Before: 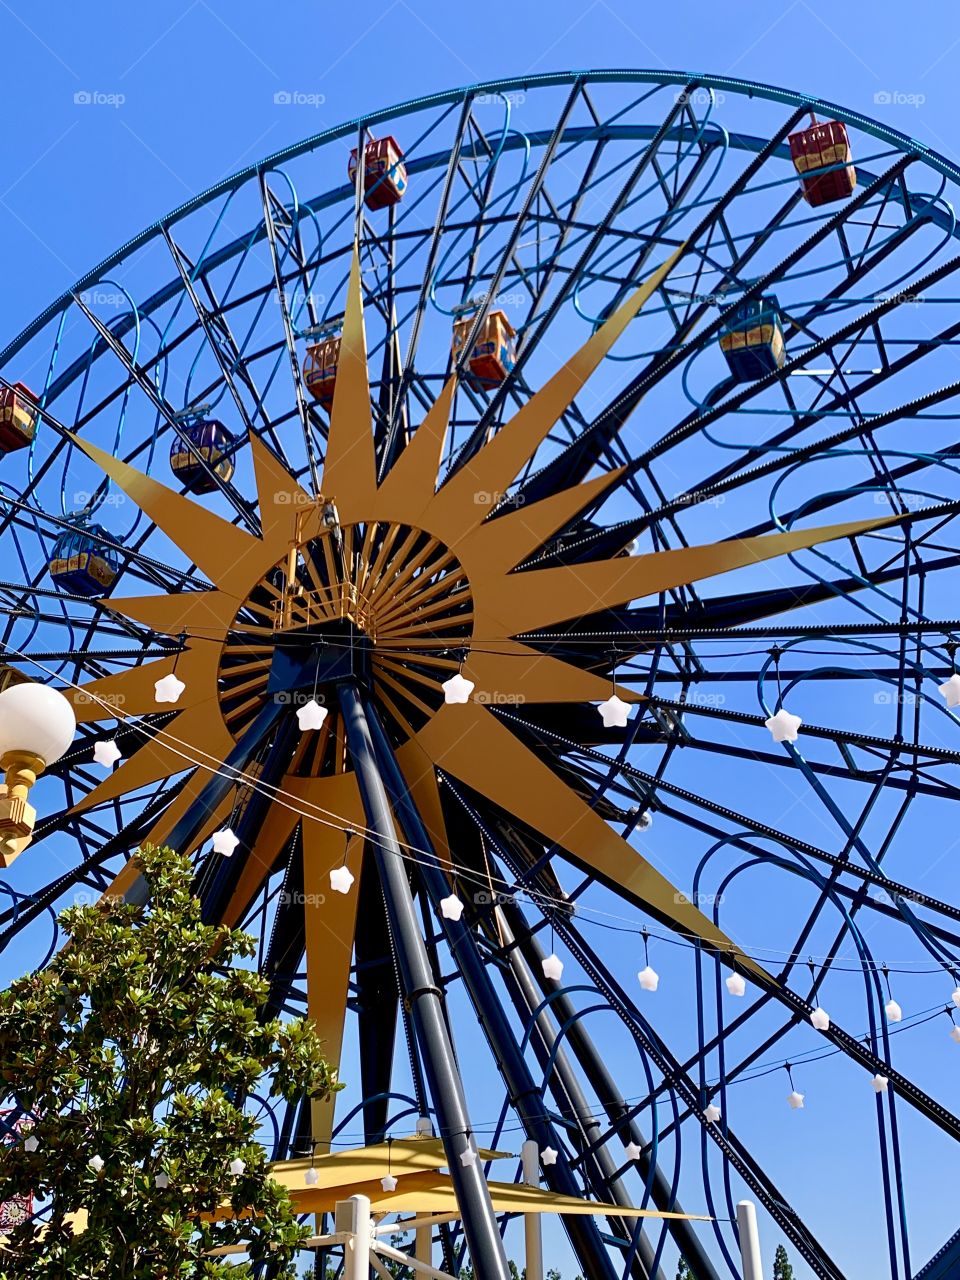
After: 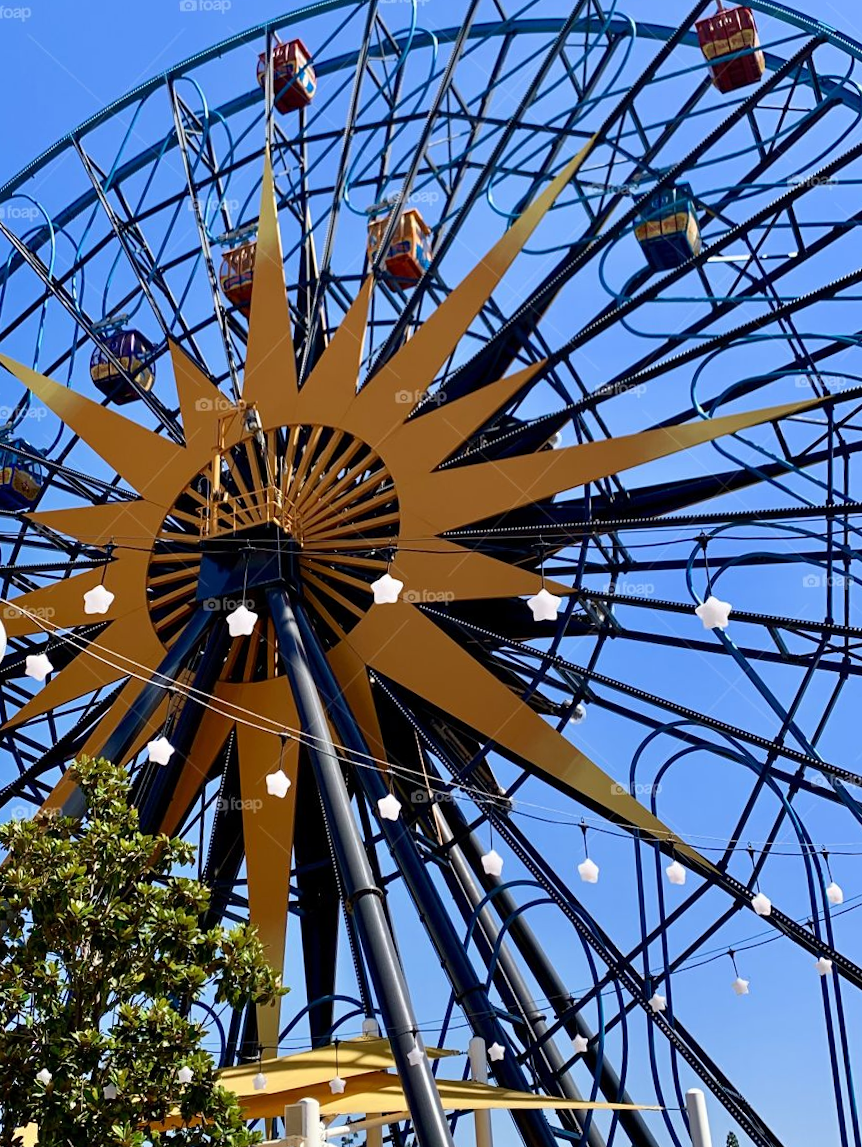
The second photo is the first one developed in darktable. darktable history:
crop and rotate: angle 2.25°, left 5.48%, top 5.721%
